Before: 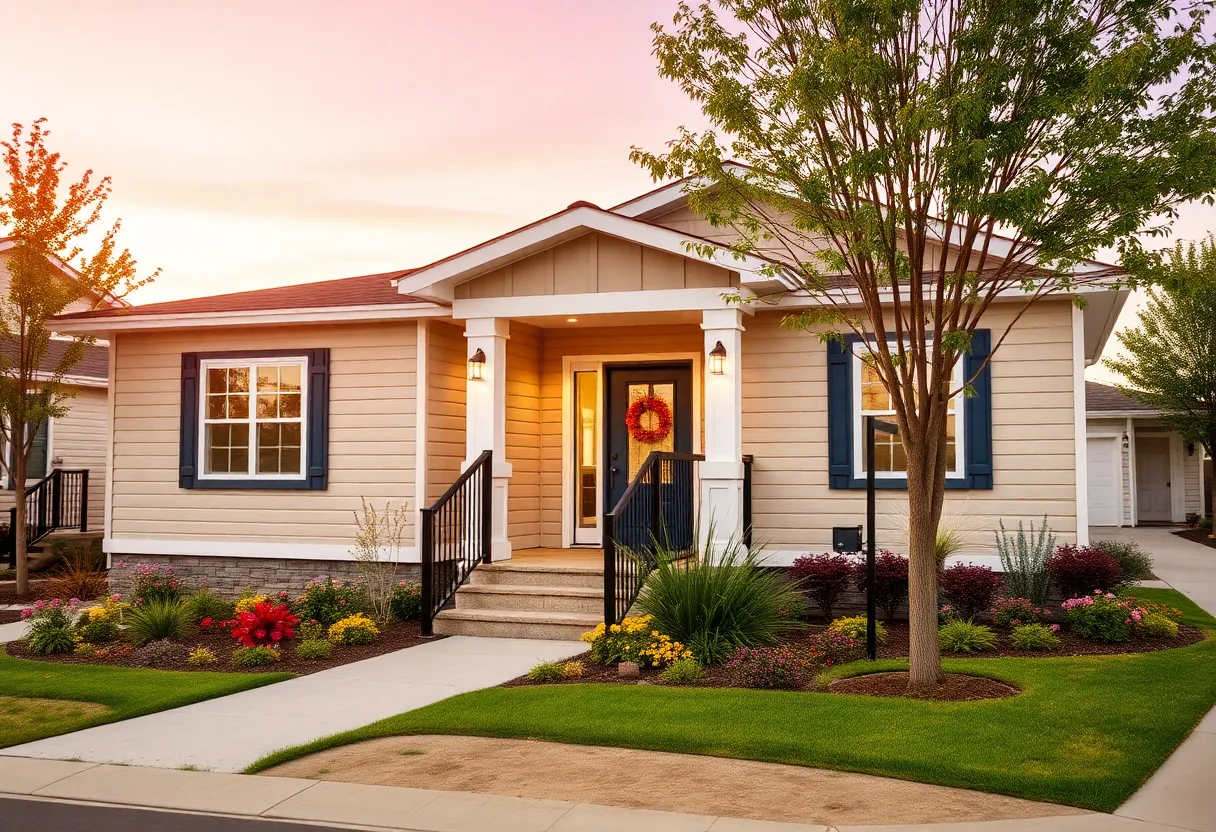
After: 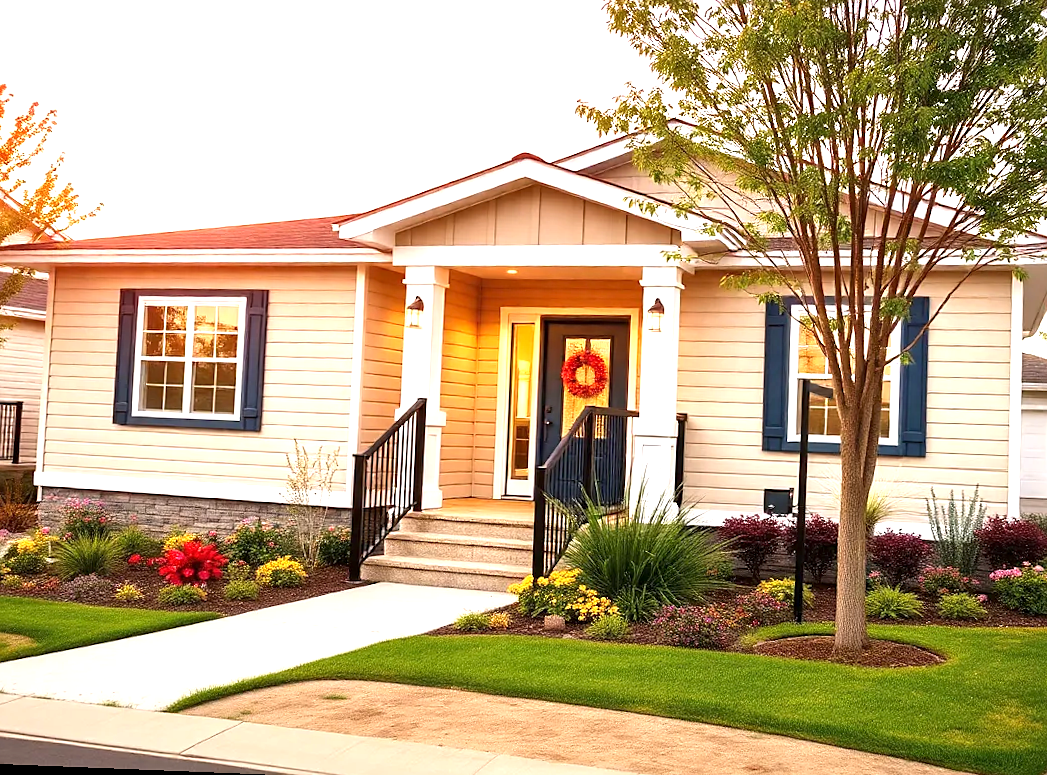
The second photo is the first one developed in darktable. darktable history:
crop: left 6.446%, top 8.188%, right 9.538%, bottom 3.548%
rotate and perspective: rotation 2.27°, automatic cropping off
sharpen: radius 1.559, amount 0.373, threshold 1.271
exposure: exposure 1 EV, compensate highlight preservation false
